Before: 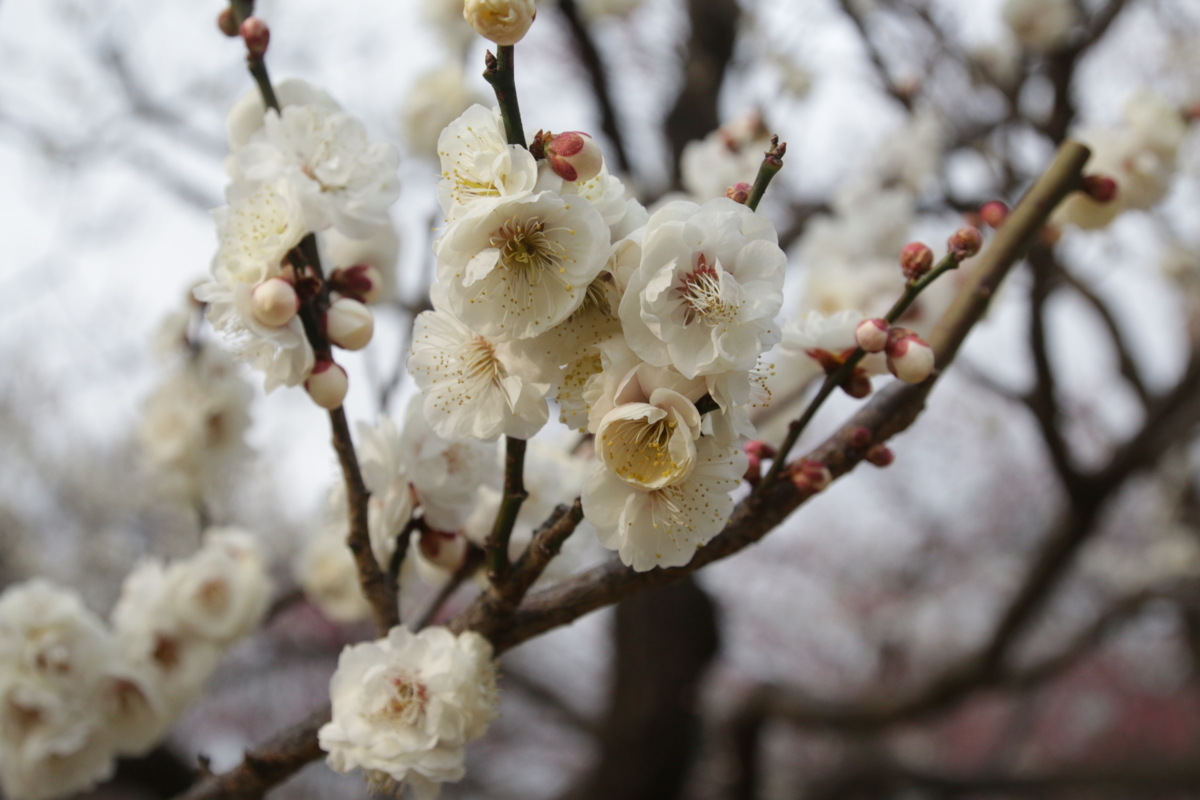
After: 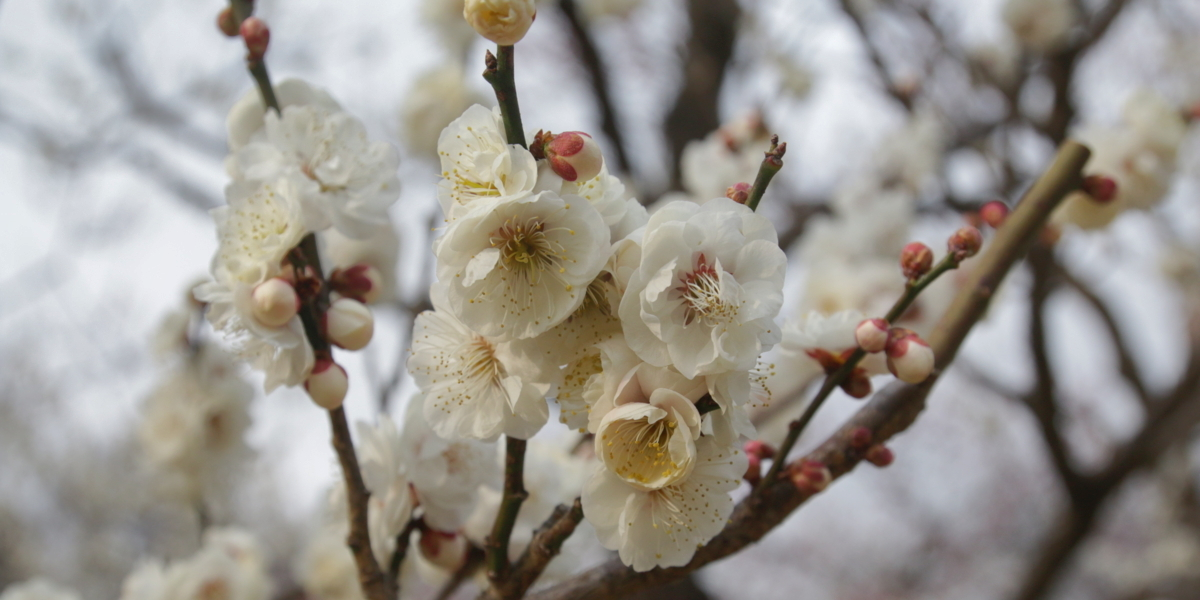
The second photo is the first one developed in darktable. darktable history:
crop: bottom 24.967%
shadows and highlights: on, module defaults
exposure: compensate highlight preservation false
